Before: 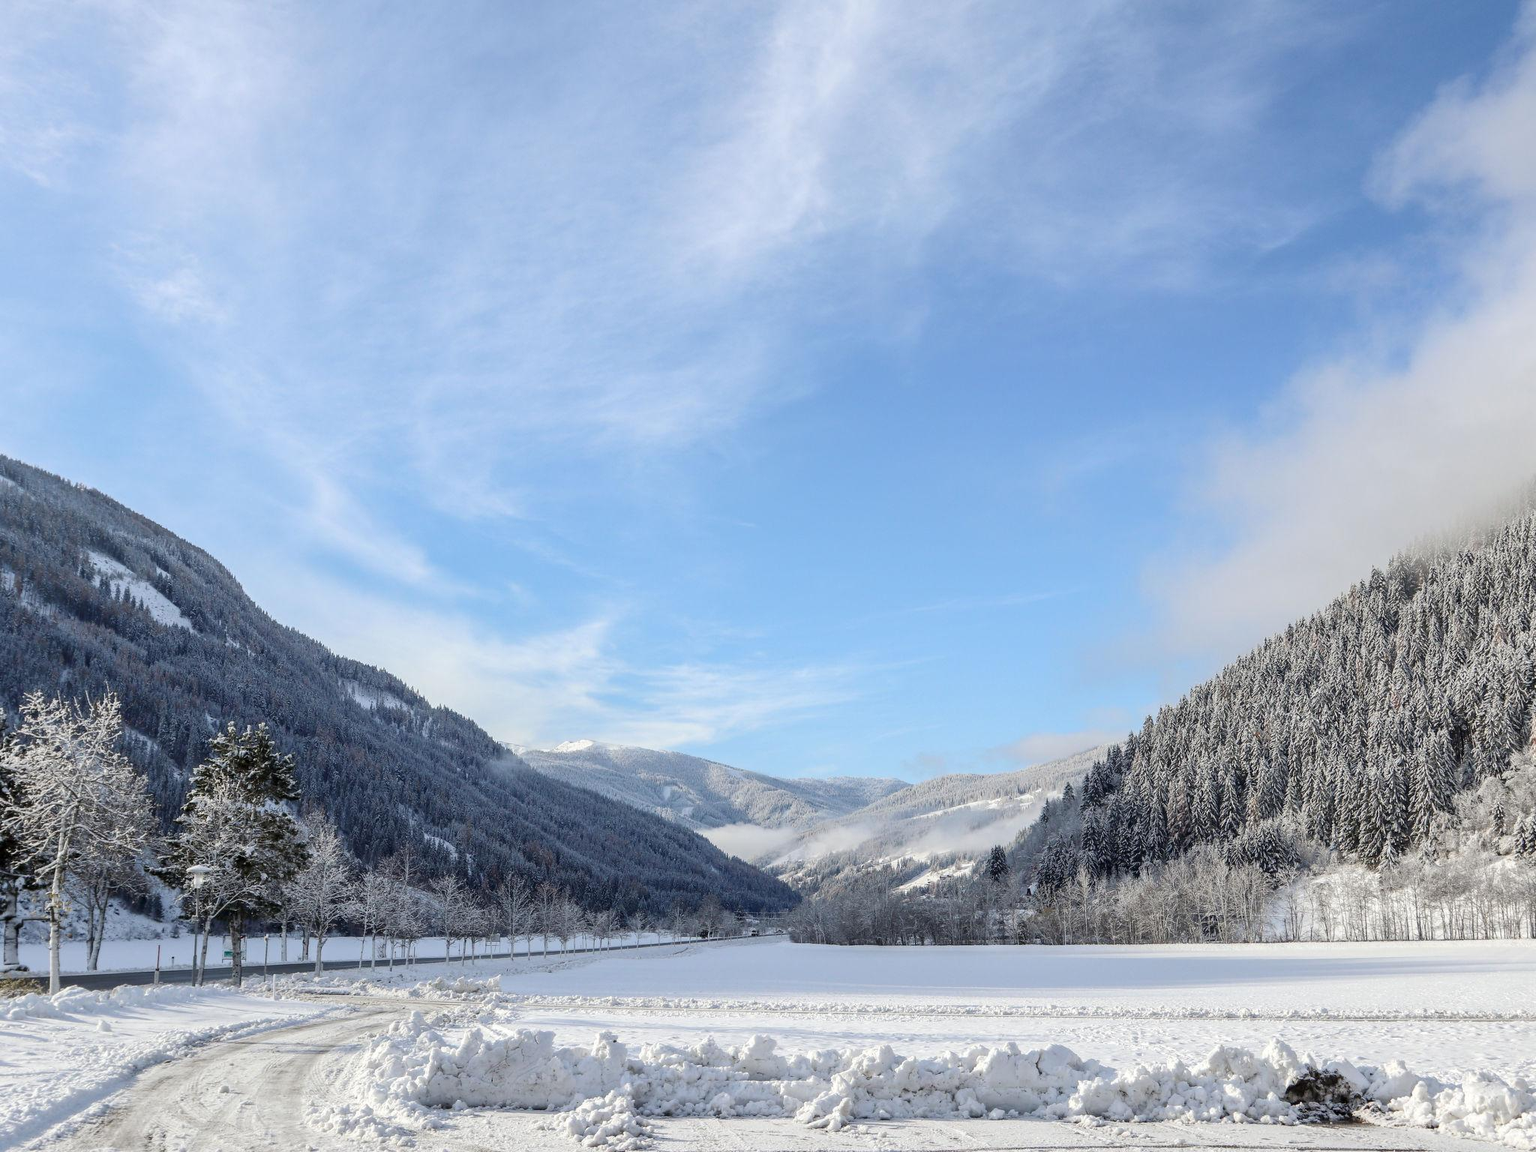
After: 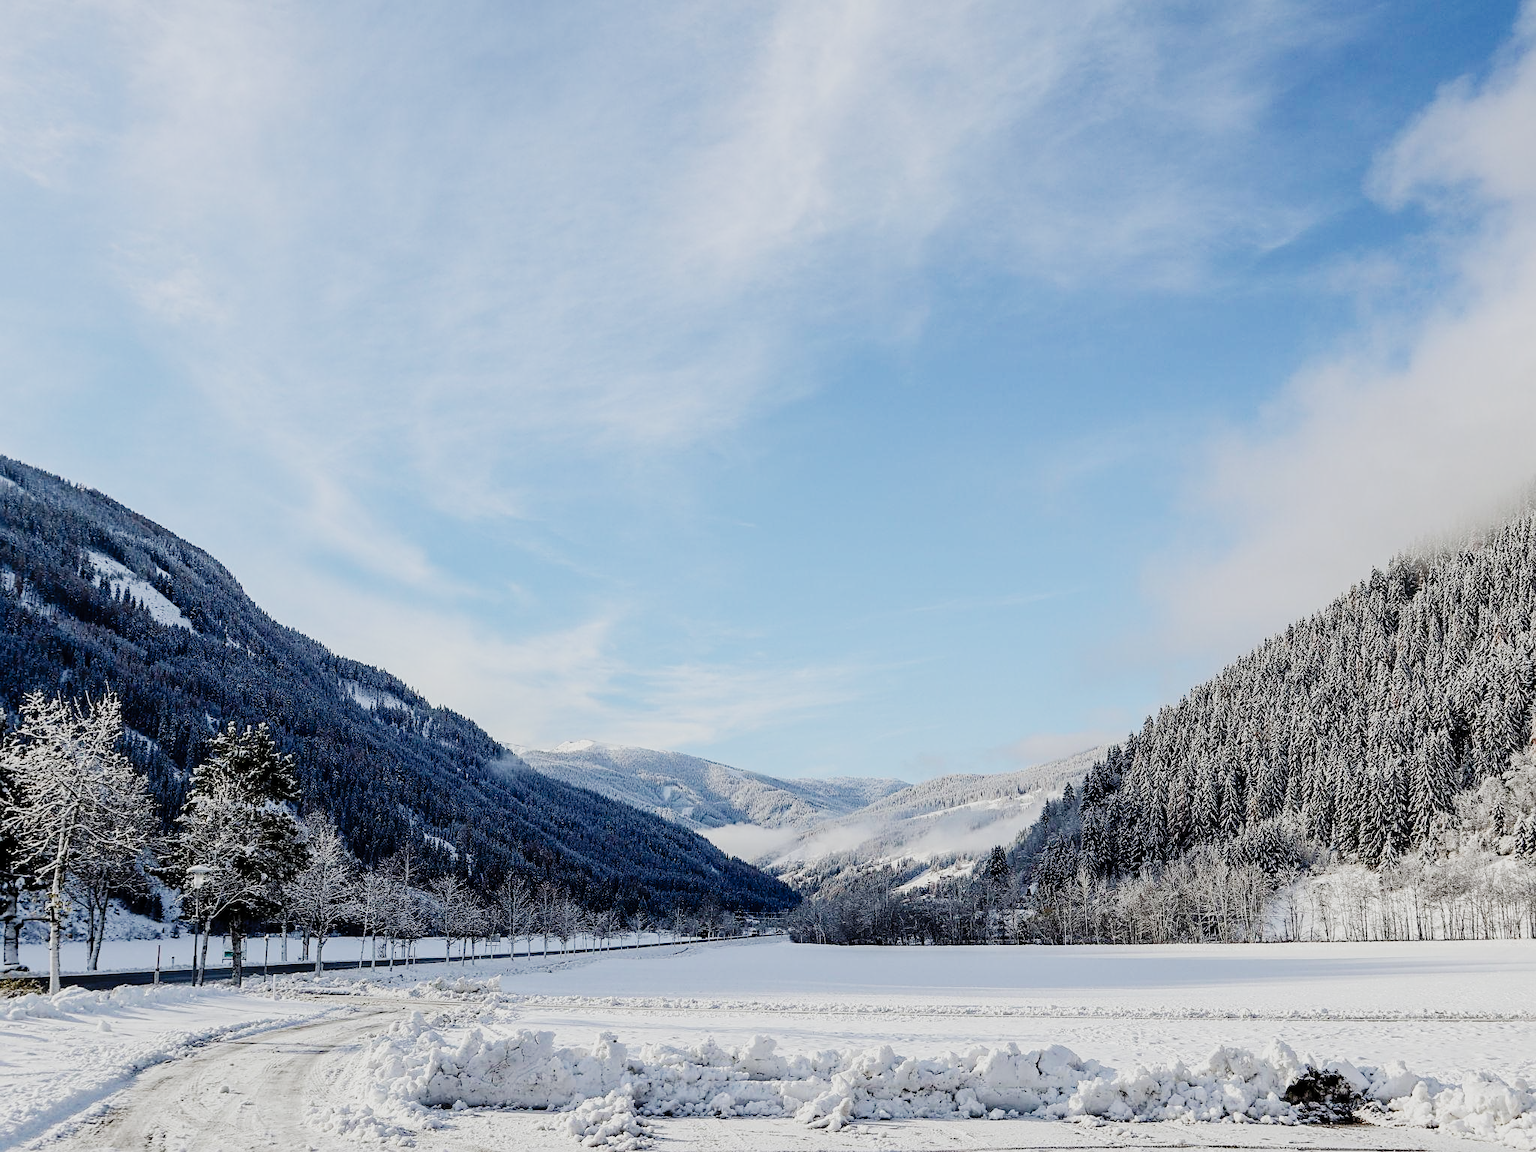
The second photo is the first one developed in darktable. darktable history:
exposure: black level correction 0.002, compensate highlight preservation false
sharpen: on, module defaults
tone curve: curves: ch0 [(0, 0) (0.003, 0.001) (0.011, 0.004) (0.025, 0.011) (0.044, 0.021) (0.069, 0.028) (0.1, 0.036) (0.136, 0.051) (0.177, 0.085) (0.224, 0.127) (0.277, 0.193) (0.335, 0.266) (0.399, 0.338) (0.468, 0.419) (0.543, 0.504) (0.623, 0.593) (0.709, 0.689) (0.801, 0.784) (0.898, 0.888) (1, 1)], preserve colors none
sigmoid: contrast 1.8, skew -0.2, preserve hue 0%, red attenuation 0.1, red rotation 0.035, green attenuation 0.1, green rotation -0.017, blue attenuation 0.15, blue rotation -0.052, base primaries Rec2020
